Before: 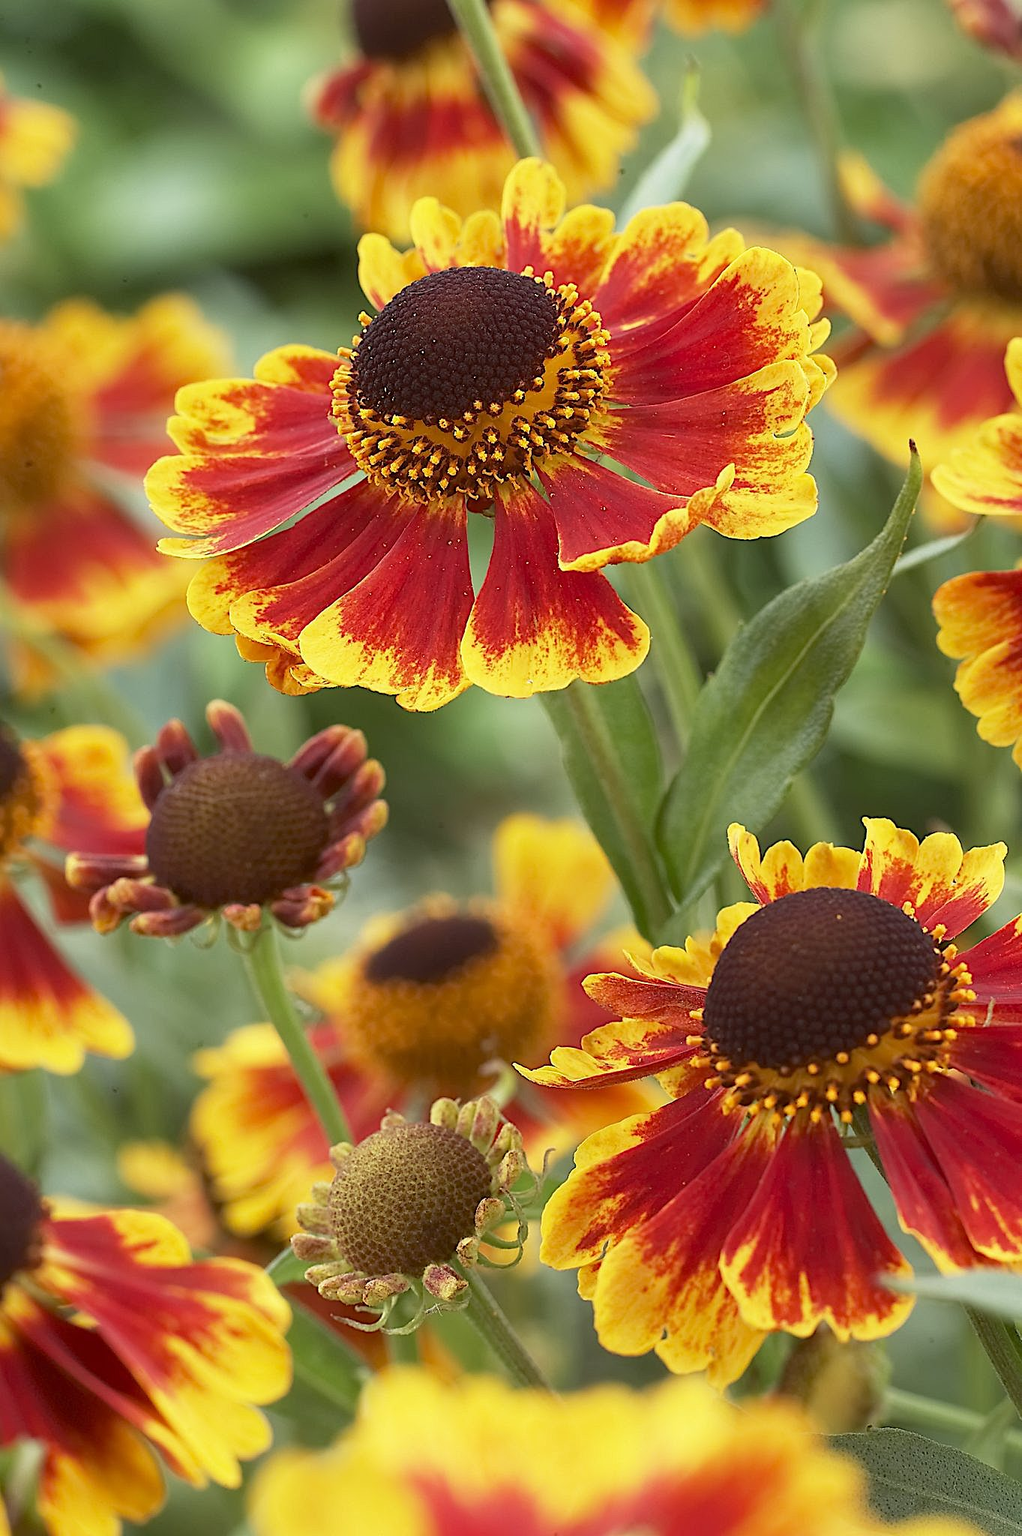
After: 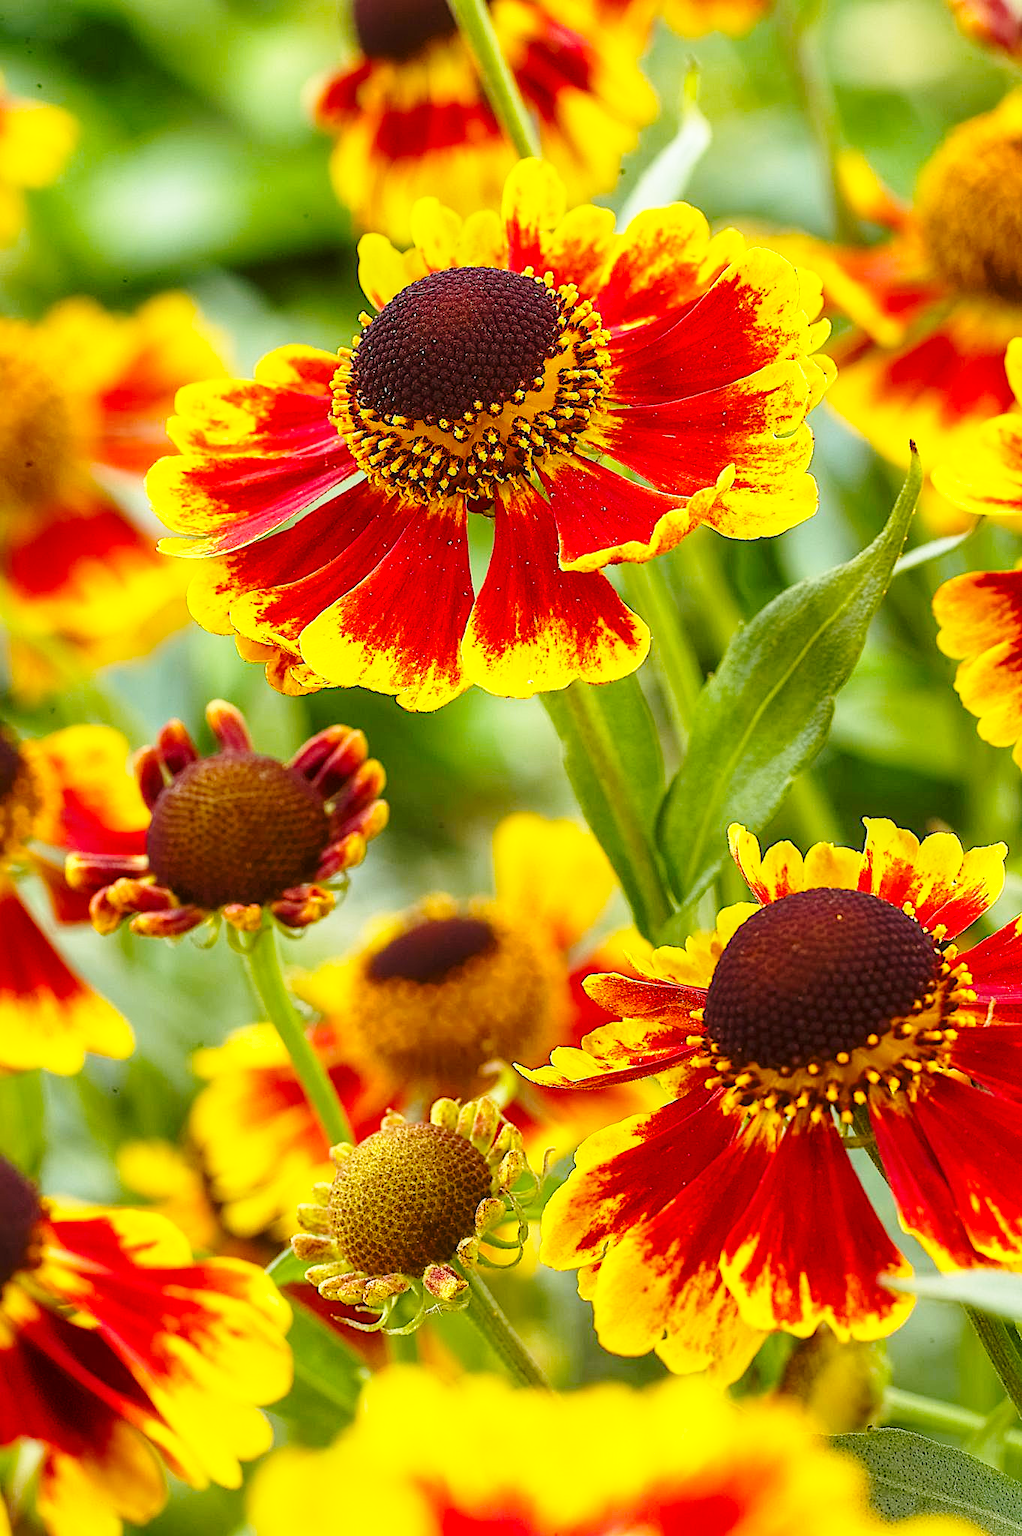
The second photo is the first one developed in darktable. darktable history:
local contrast: detail 118%
base curve: curves: ch0 [(0, 0) (0.028, 0.03) (0.121, 0.232) (0.46, 0.748) (0.859, 0.968) (1, 1)], preserve colors none
exposure: black level correction 0.001, exposure -0.124 EV, compensate exposure bias true, compensate highlight preservation false
color balance rgb: linear chroma grading › shadows -30.308%, linear chroma grading › global chroma 35.506%, perceptual saturation grading › global saturation 15.302%, perceptual saturation grading › highlights -19.613%, perceptual saturation grading › shadows 20.357%, global vibrance 26.091%, contrast 6.577%
